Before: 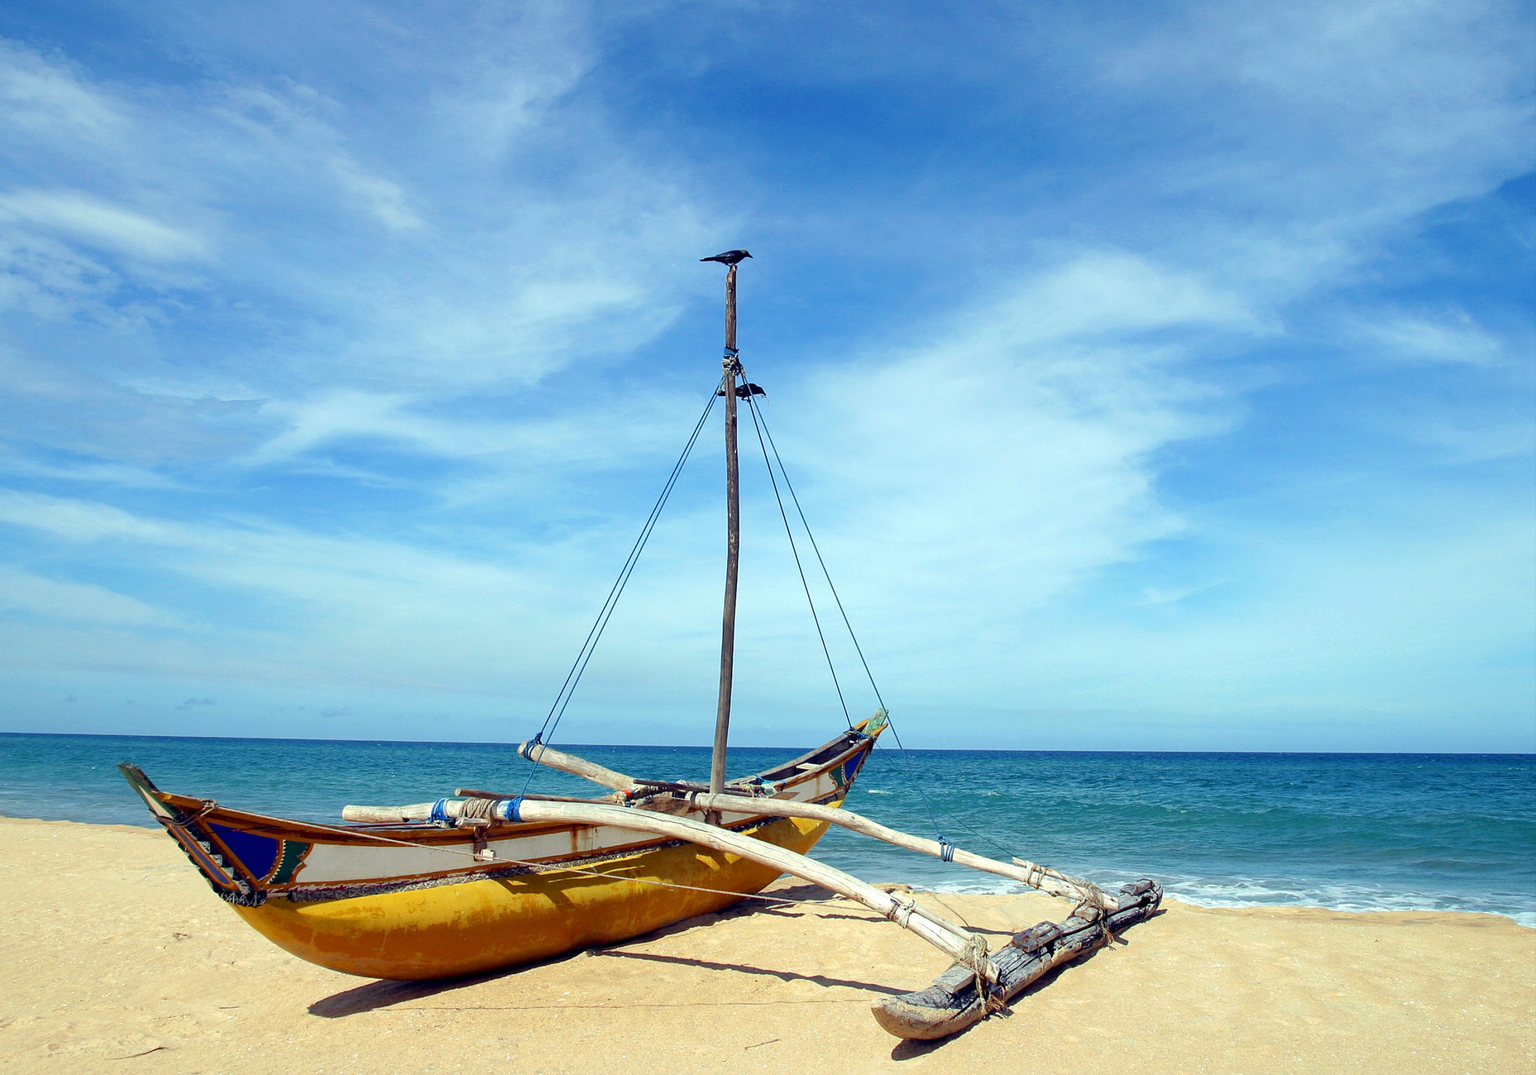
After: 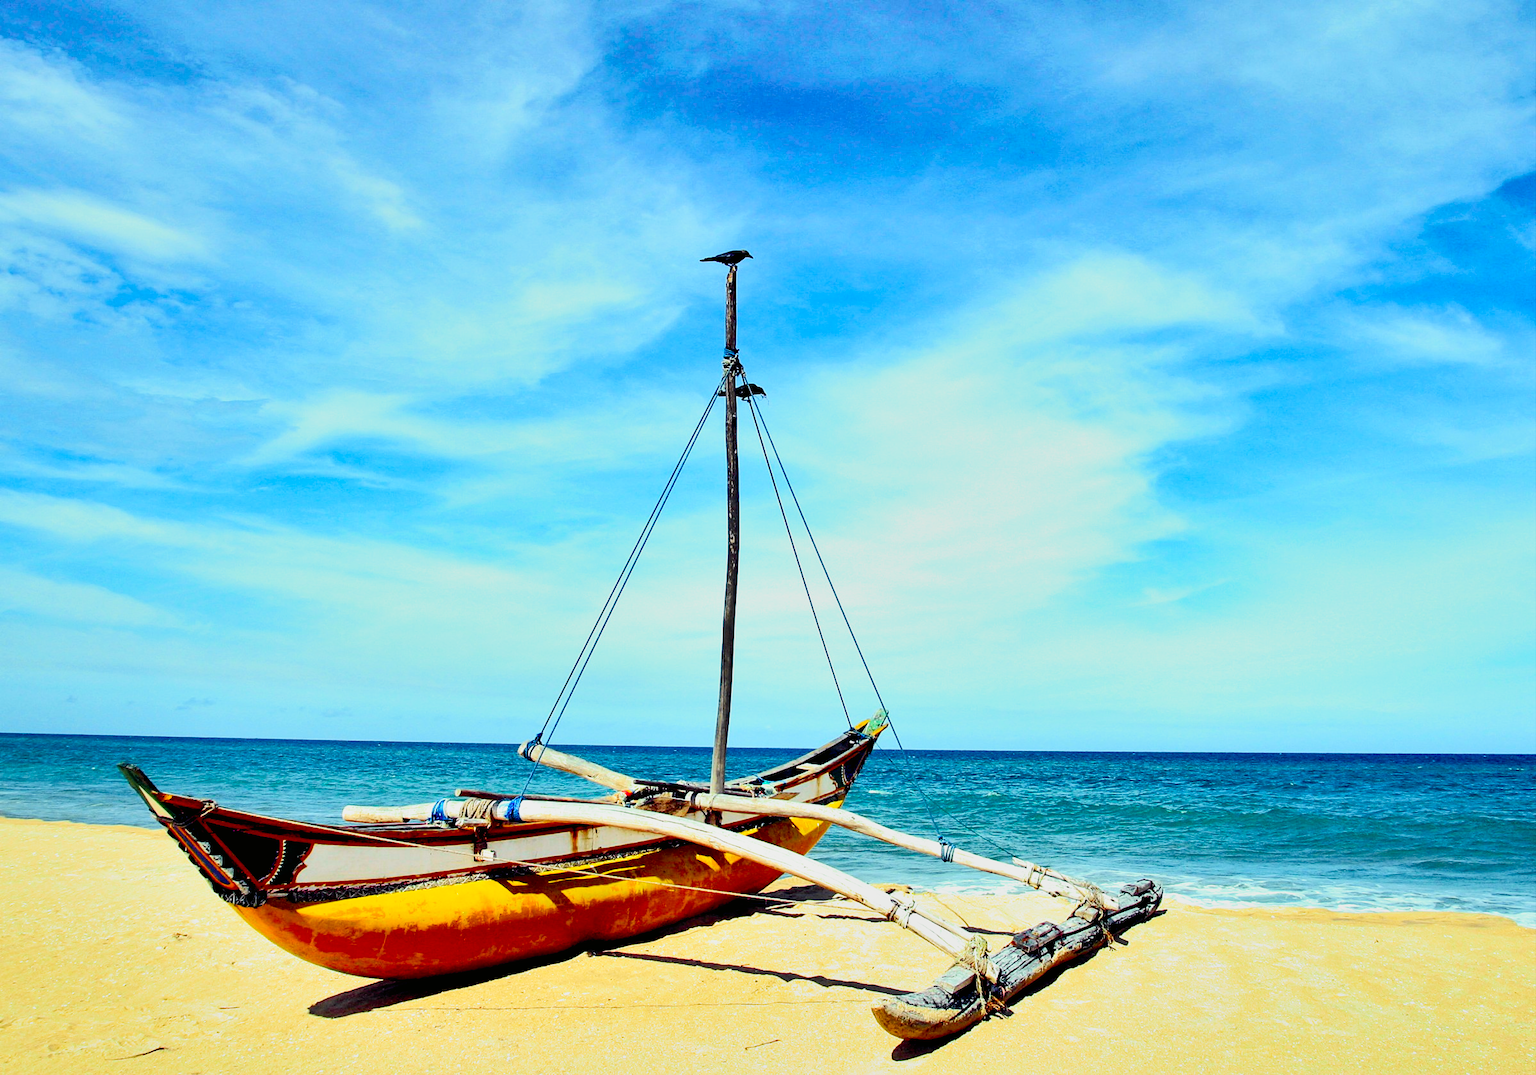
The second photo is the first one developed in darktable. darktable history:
contrast brightness saturation: contrast 0.15, brightness 0.05
shadows and highlights: soften with gaussian
filmic rgb: black relative exposure -5.5 EV, white relative exposure 2.5 EV, threshold 3 EV, target black luminance 0%, hardness 4.51, latitude 67.35%, contrast 1.453, shadows ↔ highlights balance -3.52%, preserve chrominance no, color science v4 (2020), contrast in shadows soft, enable highlight reconstruction true
tone curve: curves: ch0 [(0, 0.005) (0.103, 0.097) (0.18, 0.207) (0.384, 0.465) (0.491, 0.585) (0.629, 0.726) (0.84, 0.866) (1, 0.947)]; ch1 [(0, 0) (0.172, 0.123) (0.324, 0.253) (0.396, 0.388) (0.478, 0.461) (0.499, 0.497) (0.532, 0.515) (0.57, 0.584) (0.635, 0.675) (0.805, 0.892) (1, 1)]; ch2 [(0, 0) (0.411, 0.424) (0.496, 0.501) (0.515, 0.507) (0.553, 0.562) (0.604, 0.642) (0.708, 0.768) (0.839, 0.916) (1, 1)], color space Lab, independent channels, preserve colors none
